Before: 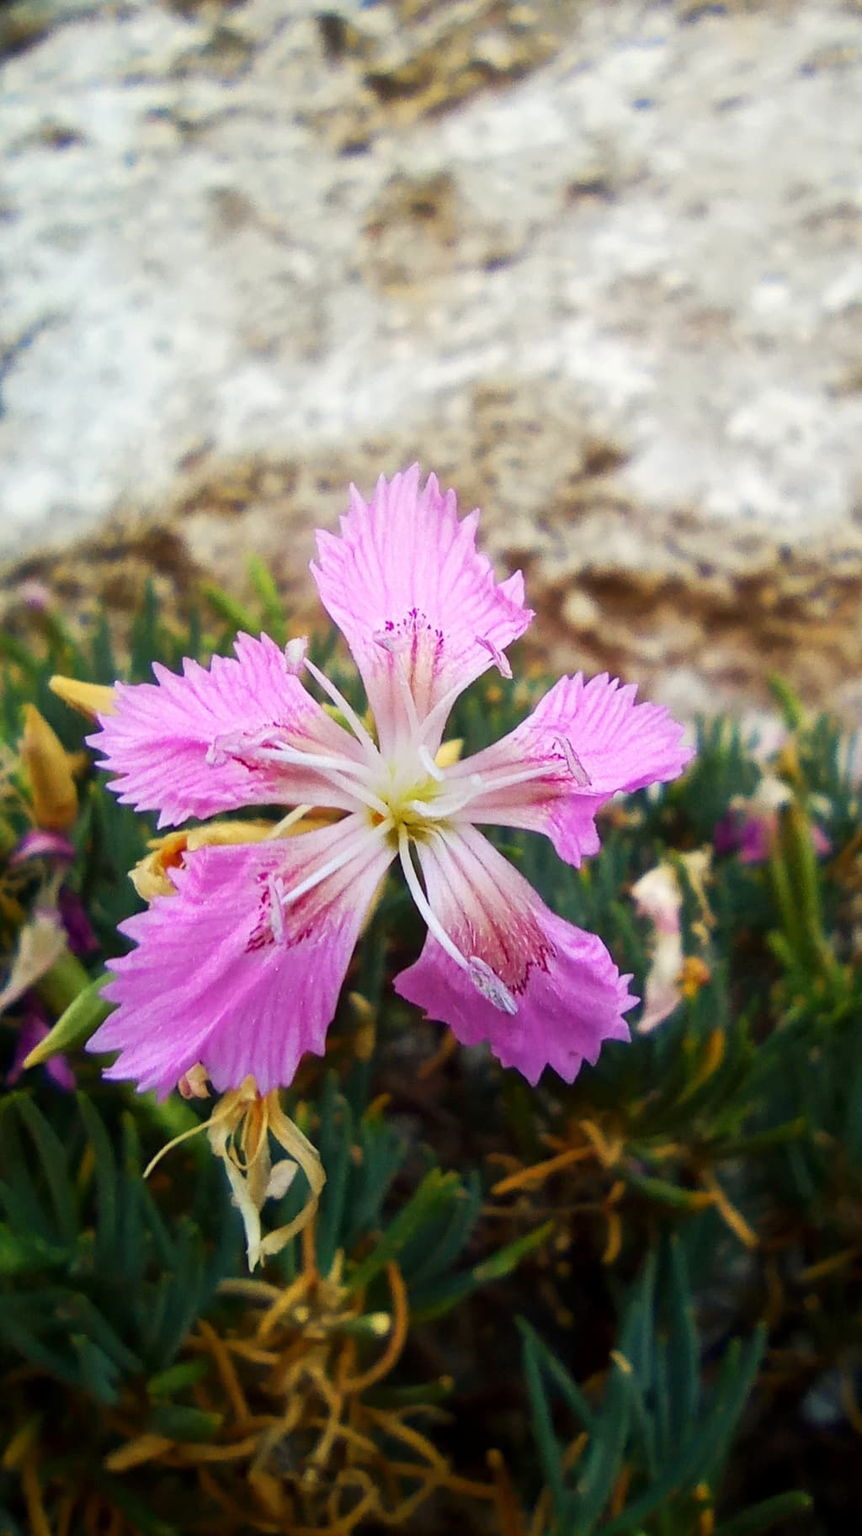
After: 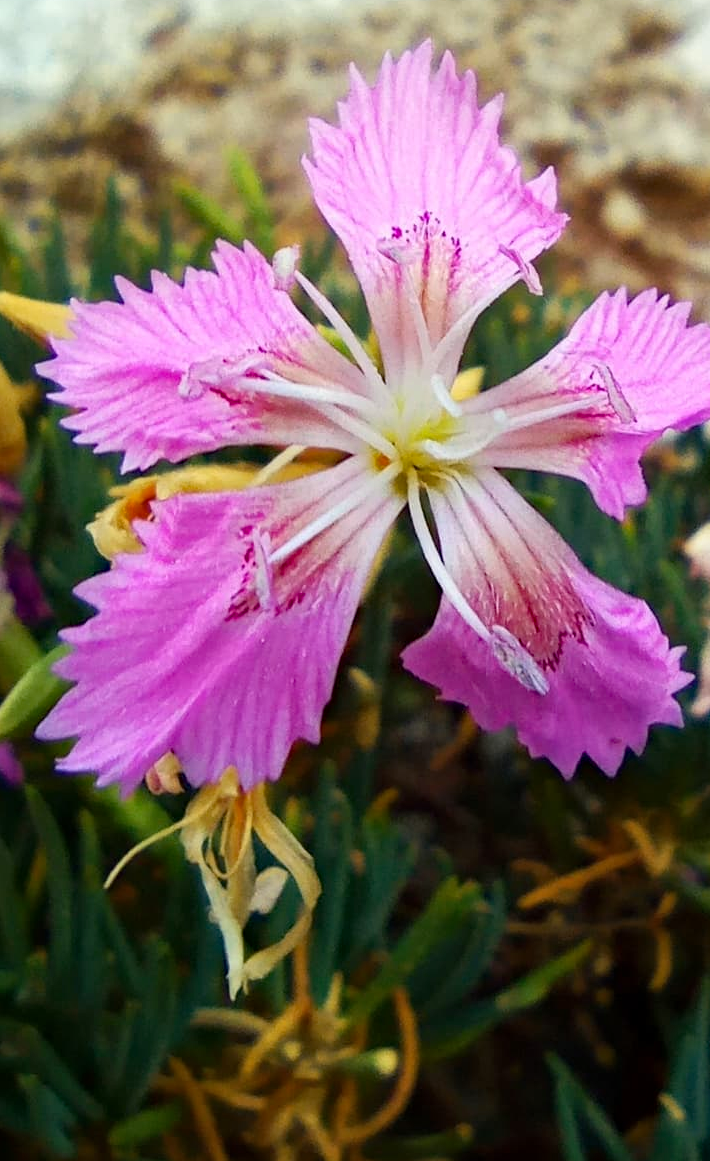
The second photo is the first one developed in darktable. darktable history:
haze removal: strength 0.278, distance 0.247, compatibility mode true, adaptive false
crop: left 6.469%, top 28%, right 24.123%, bottom 8.367%
